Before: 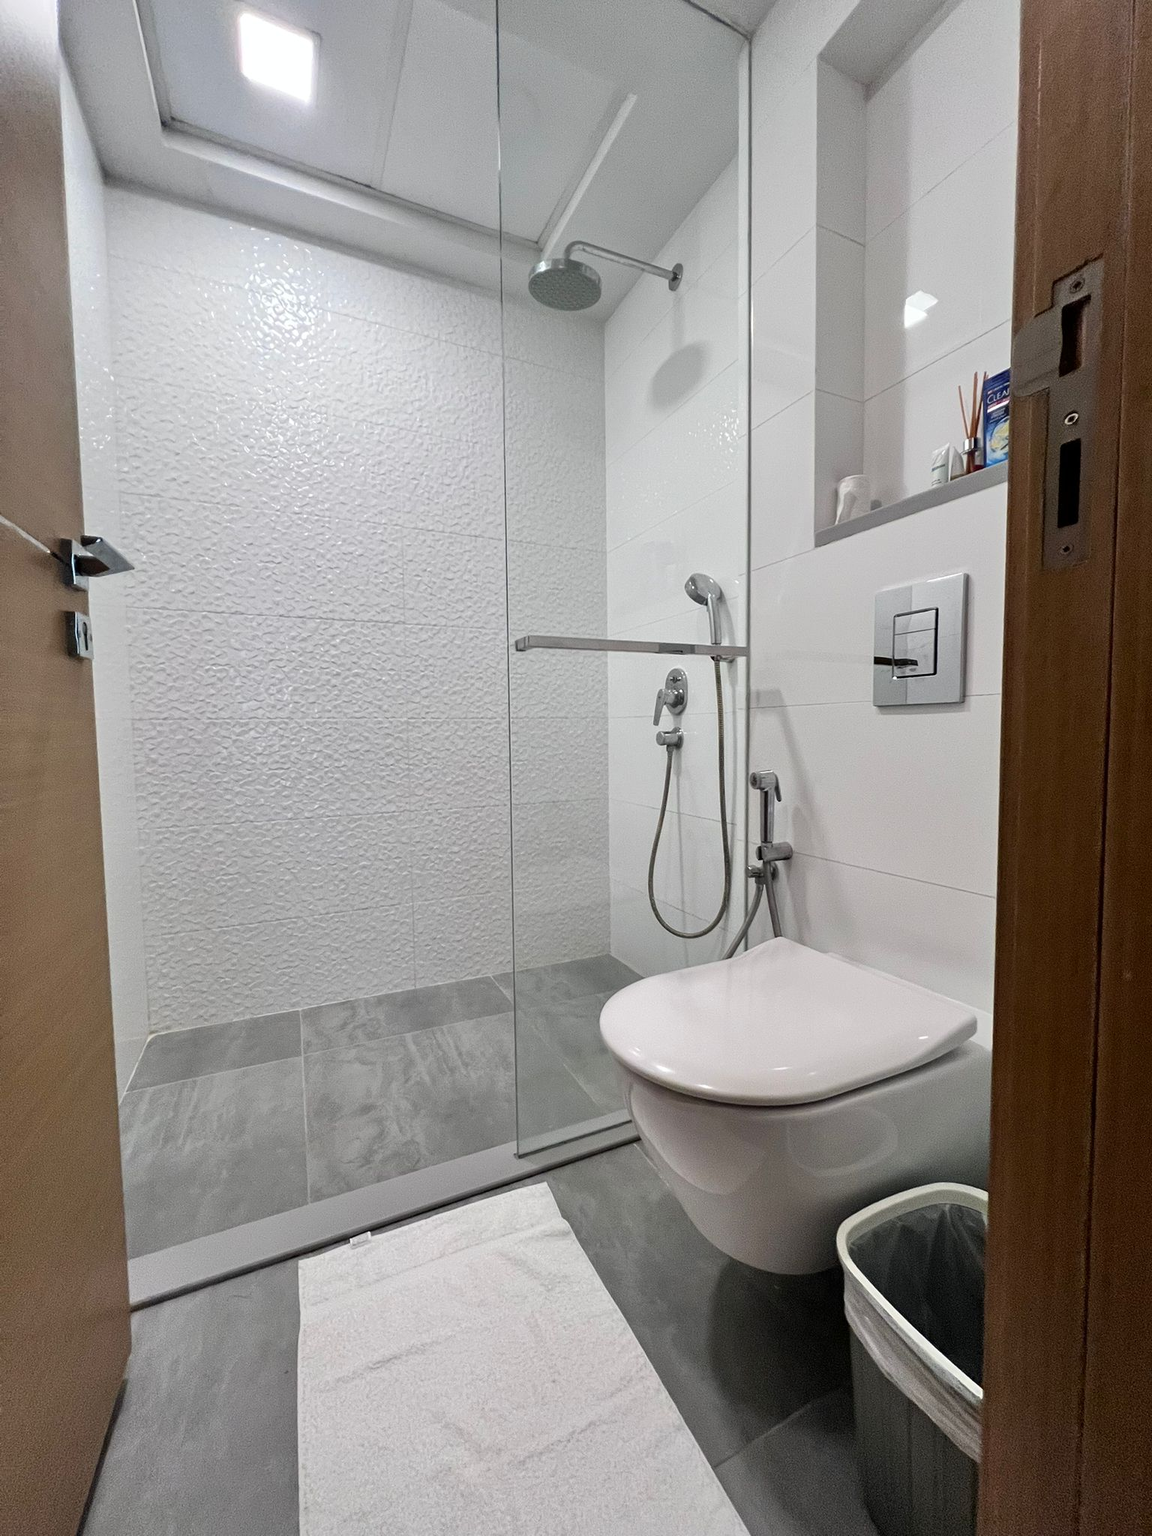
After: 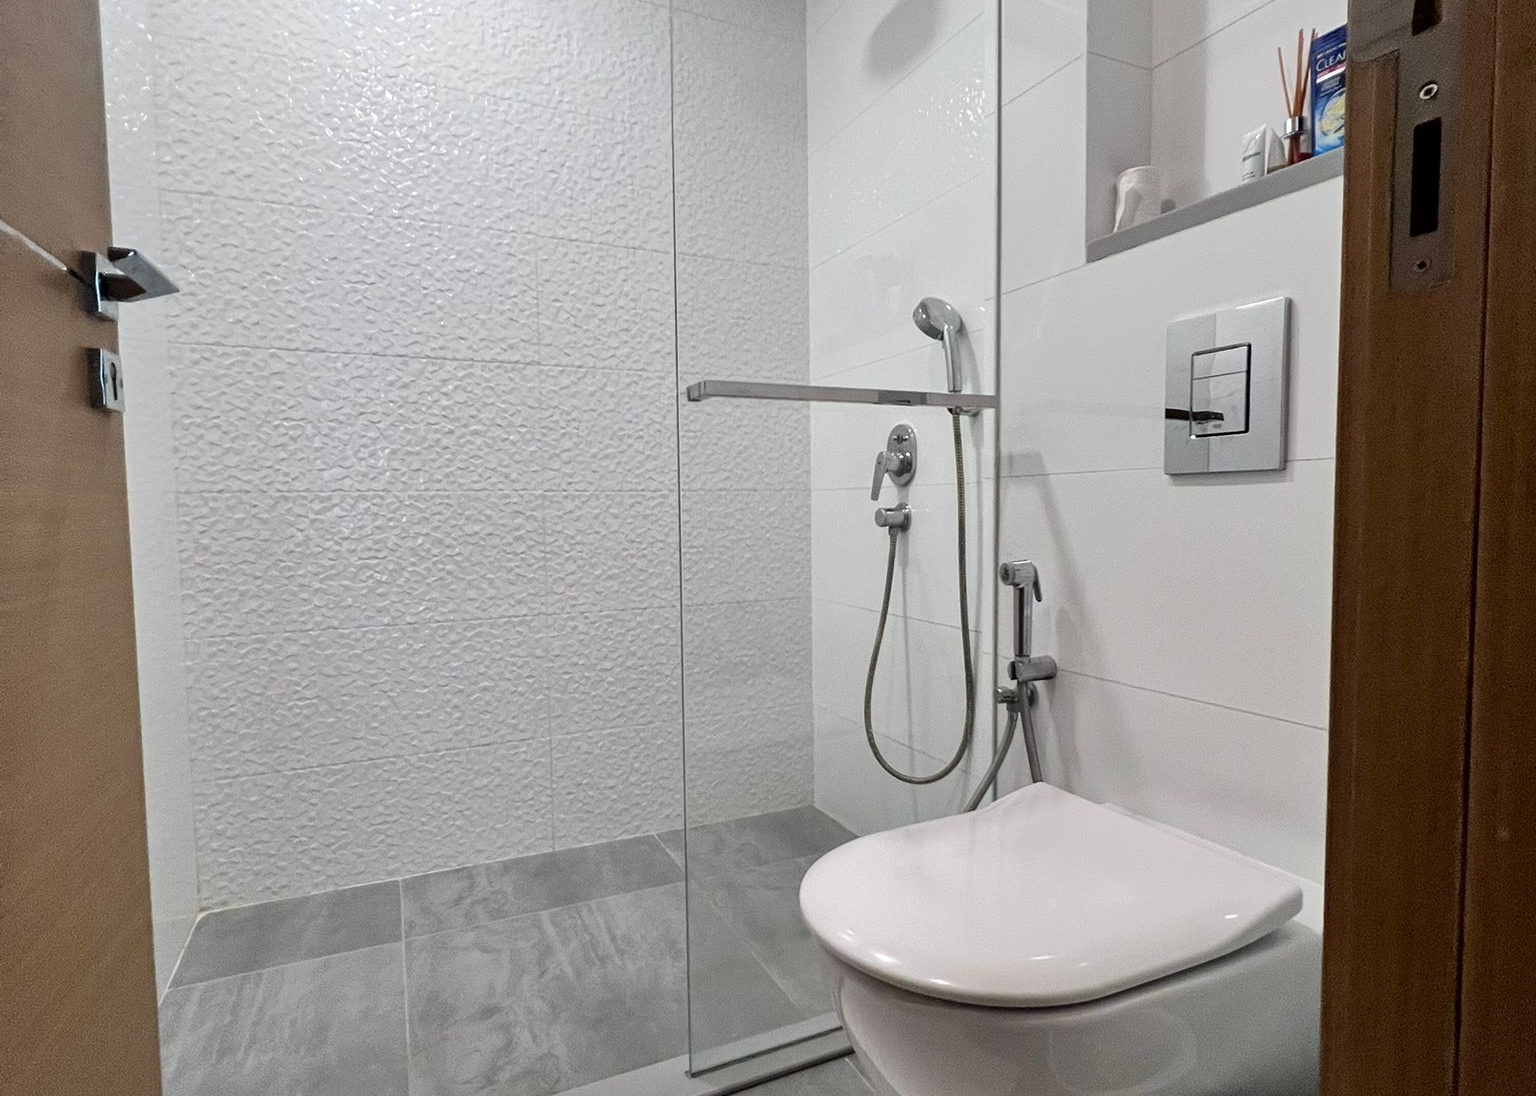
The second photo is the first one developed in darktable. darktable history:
crop and rotate: top 22.824%, bottom 23.624%
